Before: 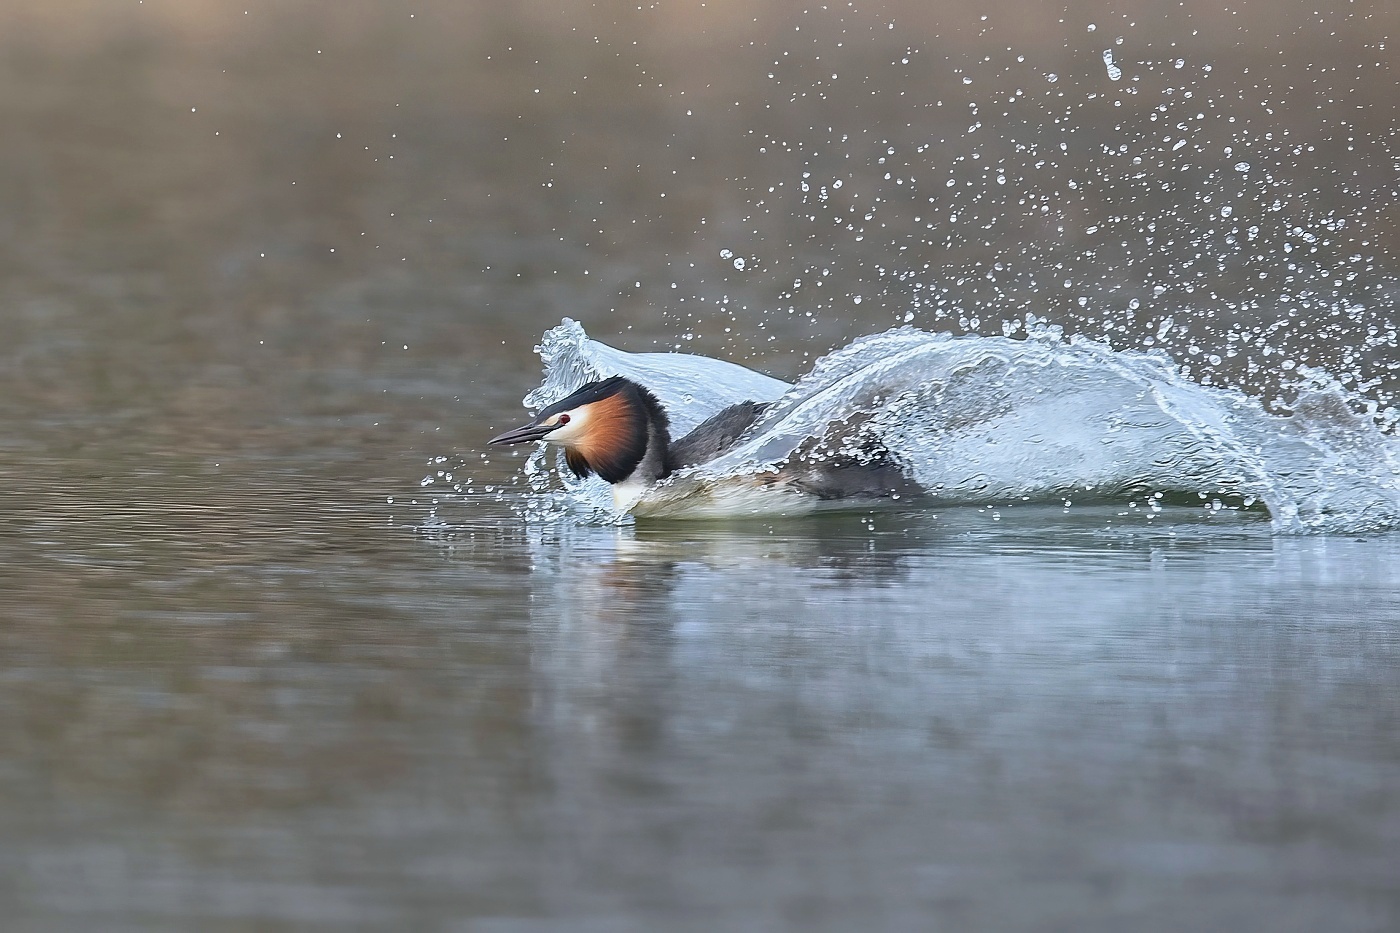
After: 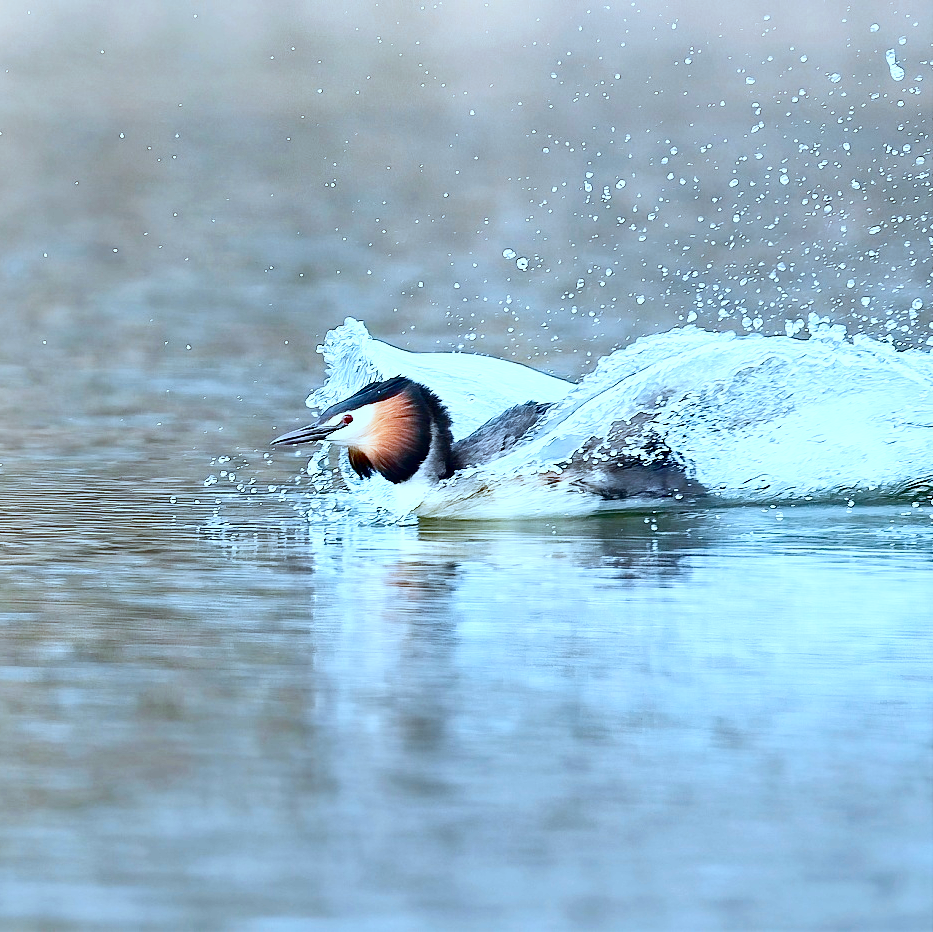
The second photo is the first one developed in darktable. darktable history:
base curve: curves: ch0 [(0, 0) (0.028, 0.03) (0.121, 0.232) (0.46, 0.748) (0.859, 0.968) (1, 1)], fusion 1, preserve colors none
color correction: highlights a* -9.36, highlights b* -22.51
crop and rotate: left 15.551%, right 17.76%
contrast brightness saturation: contrast 0.193, brightness -0.244, saturation 0.109
